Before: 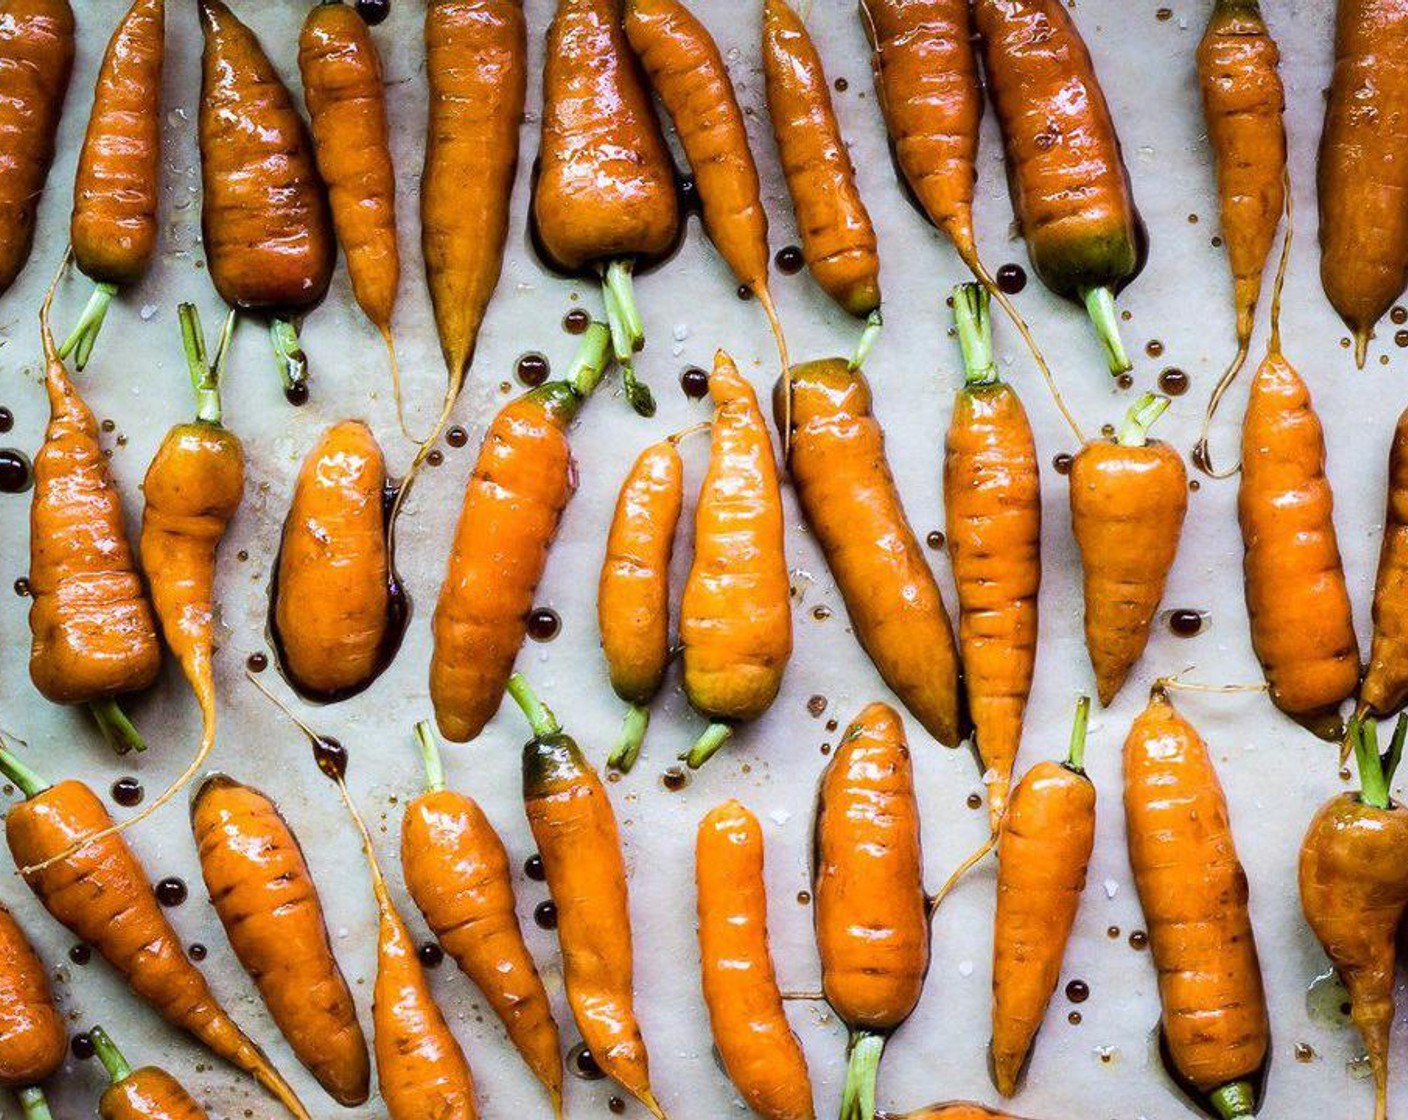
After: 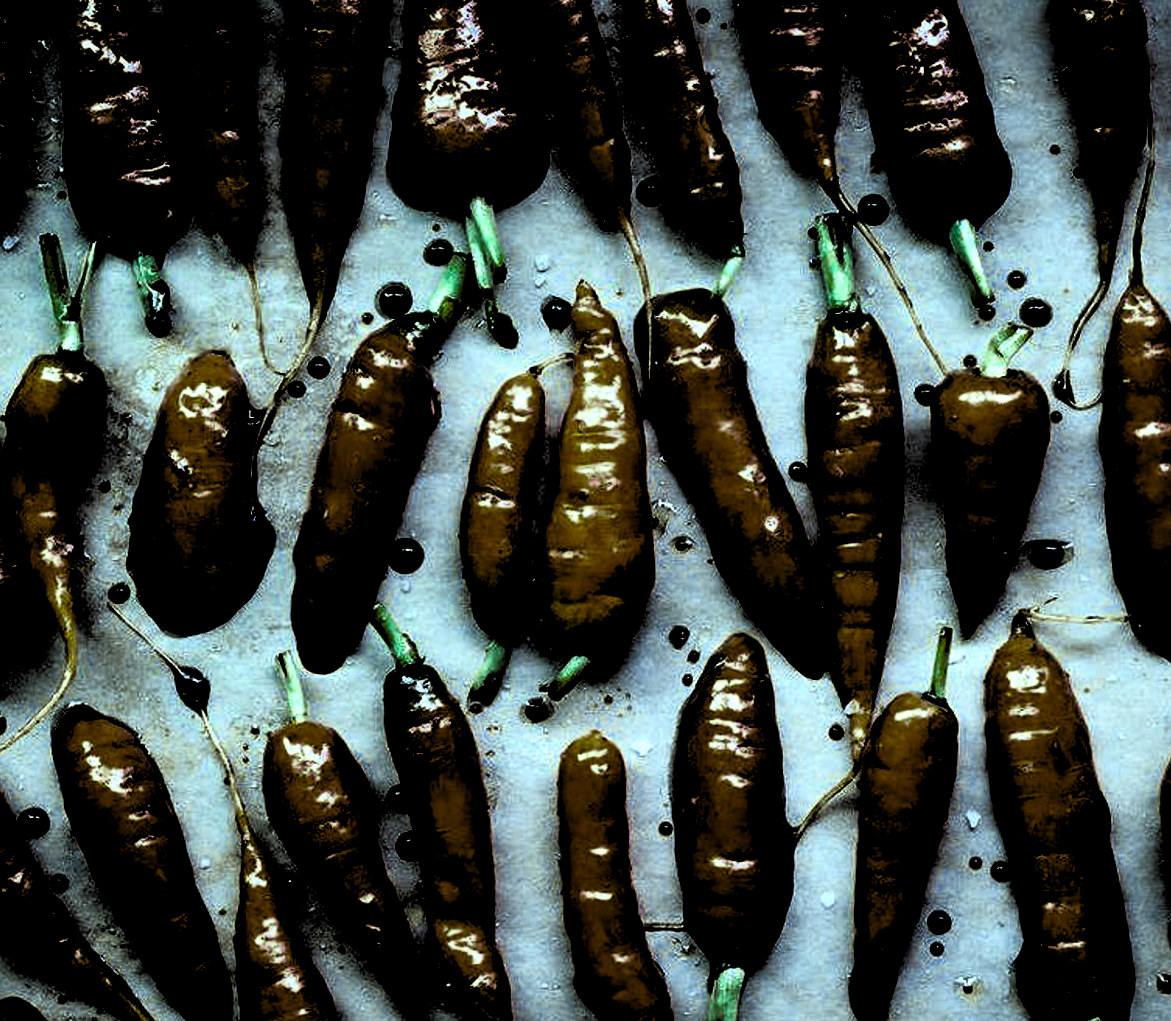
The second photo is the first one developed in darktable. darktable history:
crop: left 9.821%, top 6.223%, right 6.994%, bottom 2.551%
exposure: exposure 0.209 EV, compensate highlight preservation false
contrast brightness saturation: contrast 0.067, brightness -0.125, saturation 0.049
local contrast: mode bilateral grid, contrast 19, coarseness 50, detail 119%, midtone range 0.2
levels: levels [0.514, 0.759, 1]
tone curve: curves: ch0 [(0, 0.021) (0.059, 0.053) (0.212, 0.18) (0.337, 0.304) (0.495, 0.505) (0.725, 0.731) (0.89, 0.919) (1, 1)]; ch1 [(0, 0) (0.094, 0.081) (0.285, 0.299) (0.403, 0.436) (0.479, 0.475) (0.54, 0.55) (0.615, 0.637) (0.683, 0.688) (1, 1)]; ch2 [(0, 0) (0.257, 0.217) (0.434, 0.434) (0.498, 0.507) (0.527, 0.542) (0.597, 0.587) (0.658, 0.595) (1, 1)], color space Lab, independent channels, preserve colors none
color balance rgb: shadows lift › luminance -9.964%, shadows lift › chroma 0.754%, shadows lift › hue 111.86°, highlights gain › chroma 4.032%, highlights gain › hue 200.81°, linear chroma grading › global chroma 0.505%, perceptual saturation grading › global saturation 25.824%, saturation formula JzAzBz (2021)
